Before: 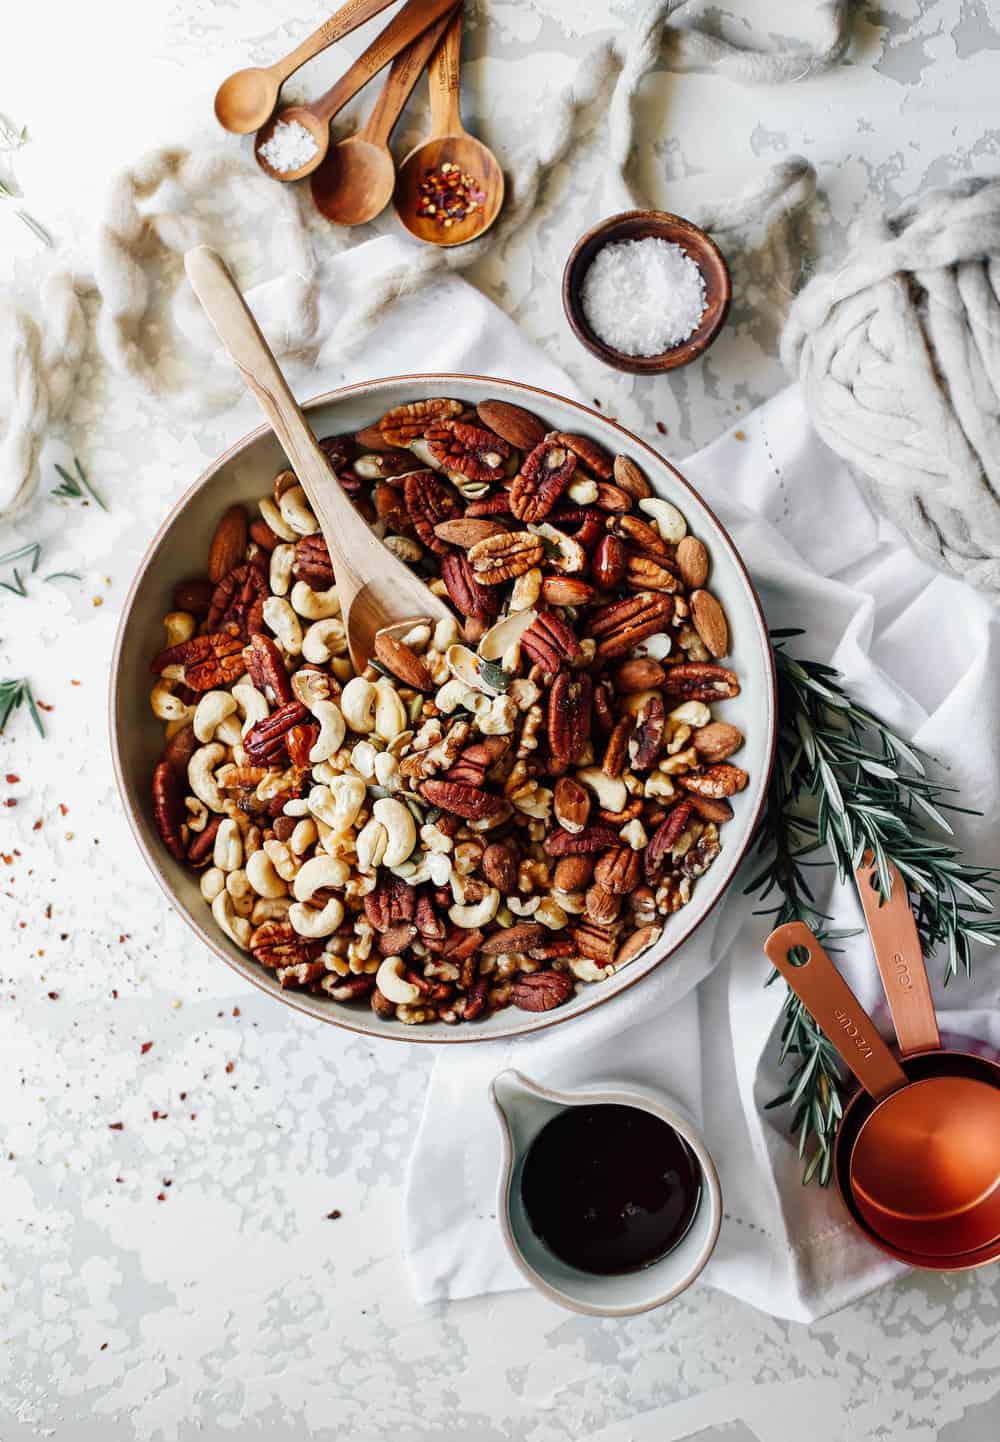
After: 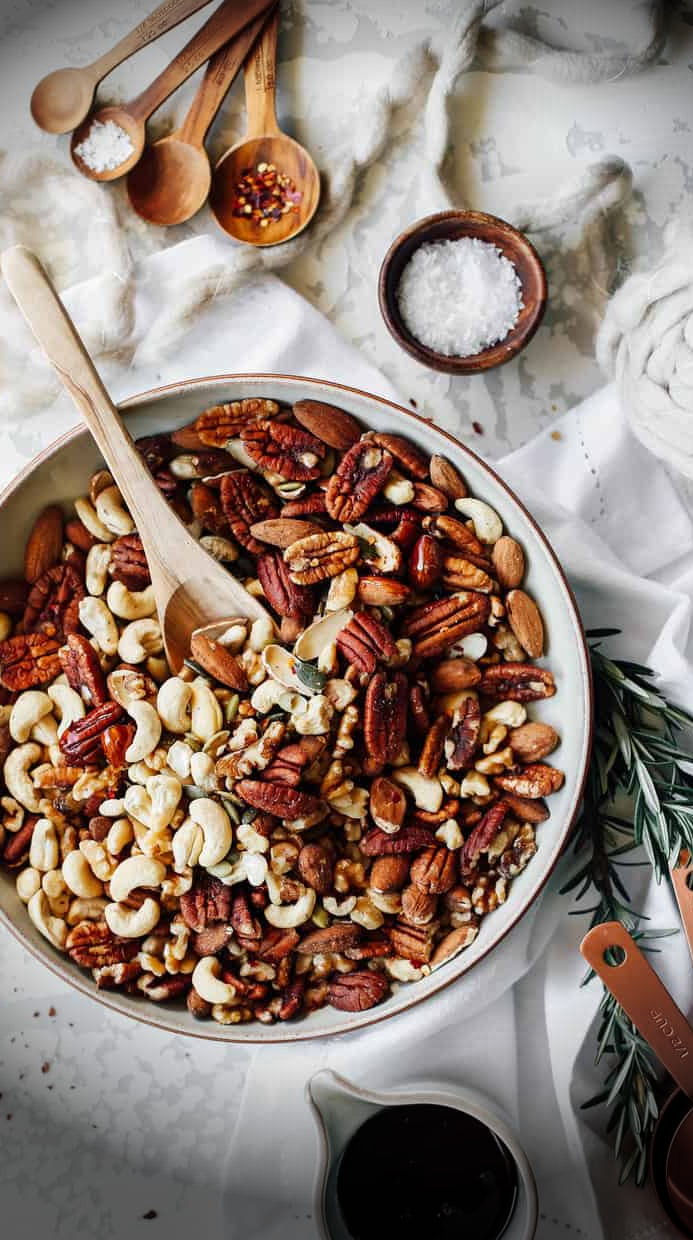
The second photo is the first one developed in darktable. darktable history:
vignetting: fall-off start 76.42%, fall-off radius 27.36%, brightness -0.872, center (0.037, -0.09), width/height ratio 0.971
crop: left 18.479%, right 12.2%, bottom 13.971%
